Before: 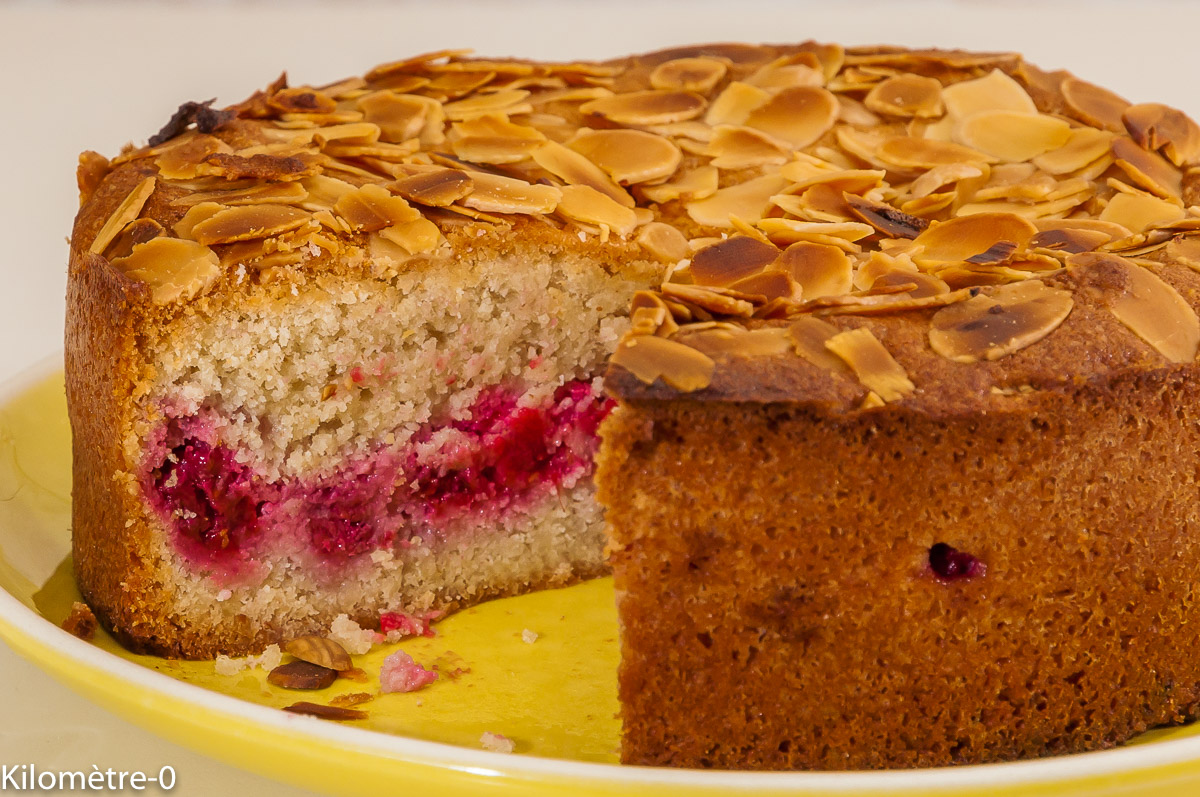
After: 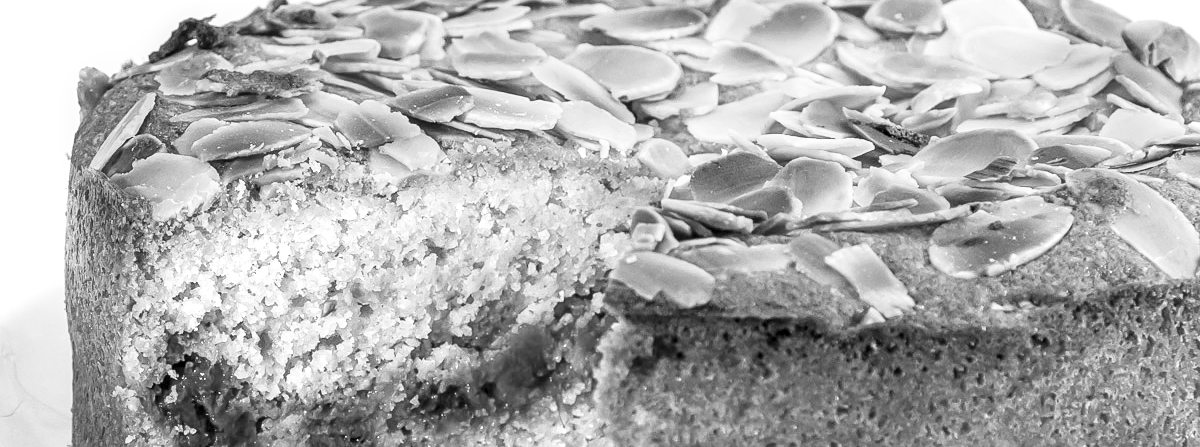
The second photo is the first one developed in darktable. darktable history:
monochrome: on, module defaults
crop and rotate: top 10.605%, bottom 33.274%
contrast brightness saturation: brightness -0.2, saturation 0.08
local contrast: on, module defaults
sharpen: amount 0.2
exposure: black level correction 0, exposure 0.7 EV, compensate exposure bias true, compensate highlight preservation false
base curve: curves: ch0 [(0, 0) (0.008, 0.007) (0.022, 0.029) (0.048, 0.089) (0.092, 0.197) (0.191, 0.399) (0.275, 0.534) (0.357, 0.65) (0.477, 0.78) (0.542, 0.833) (0.799, 0.973) (1, 1)], preserve colors none
